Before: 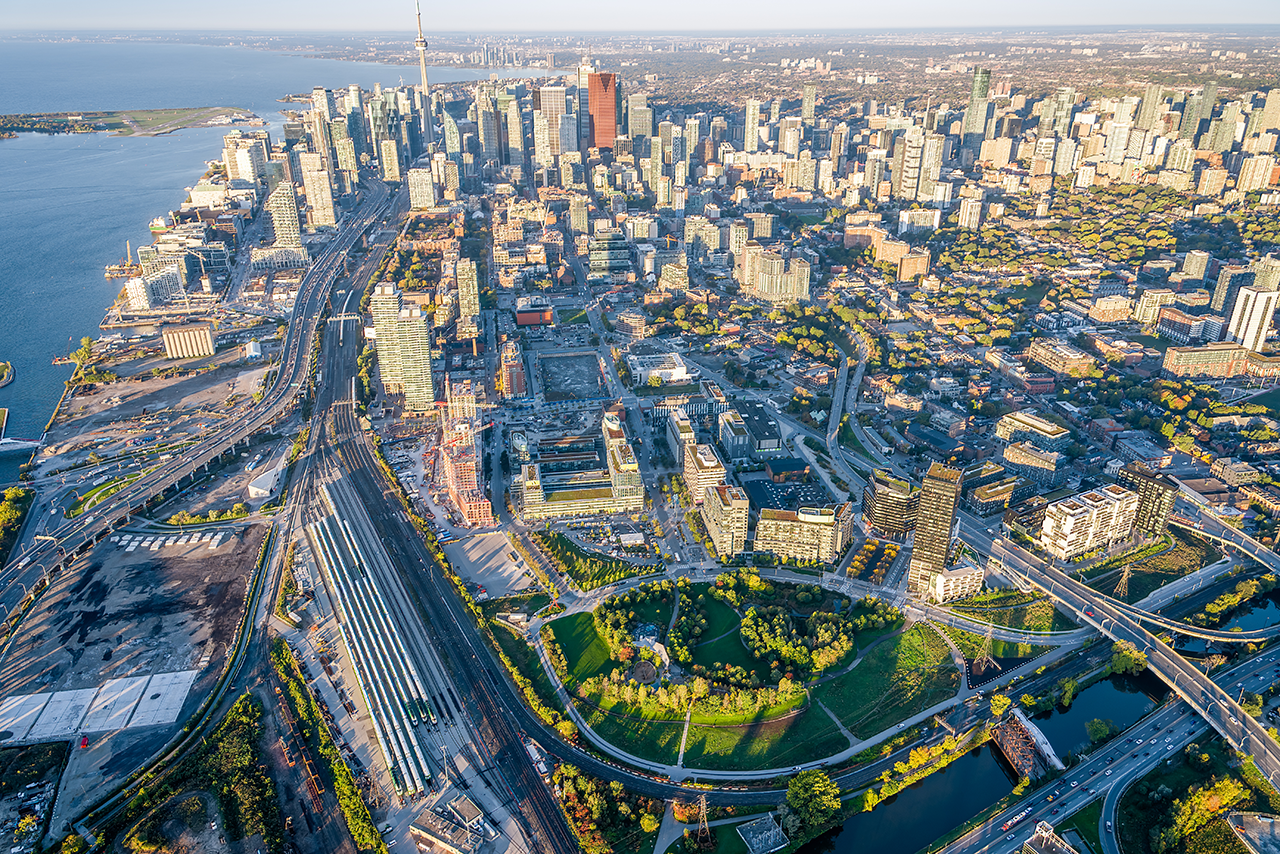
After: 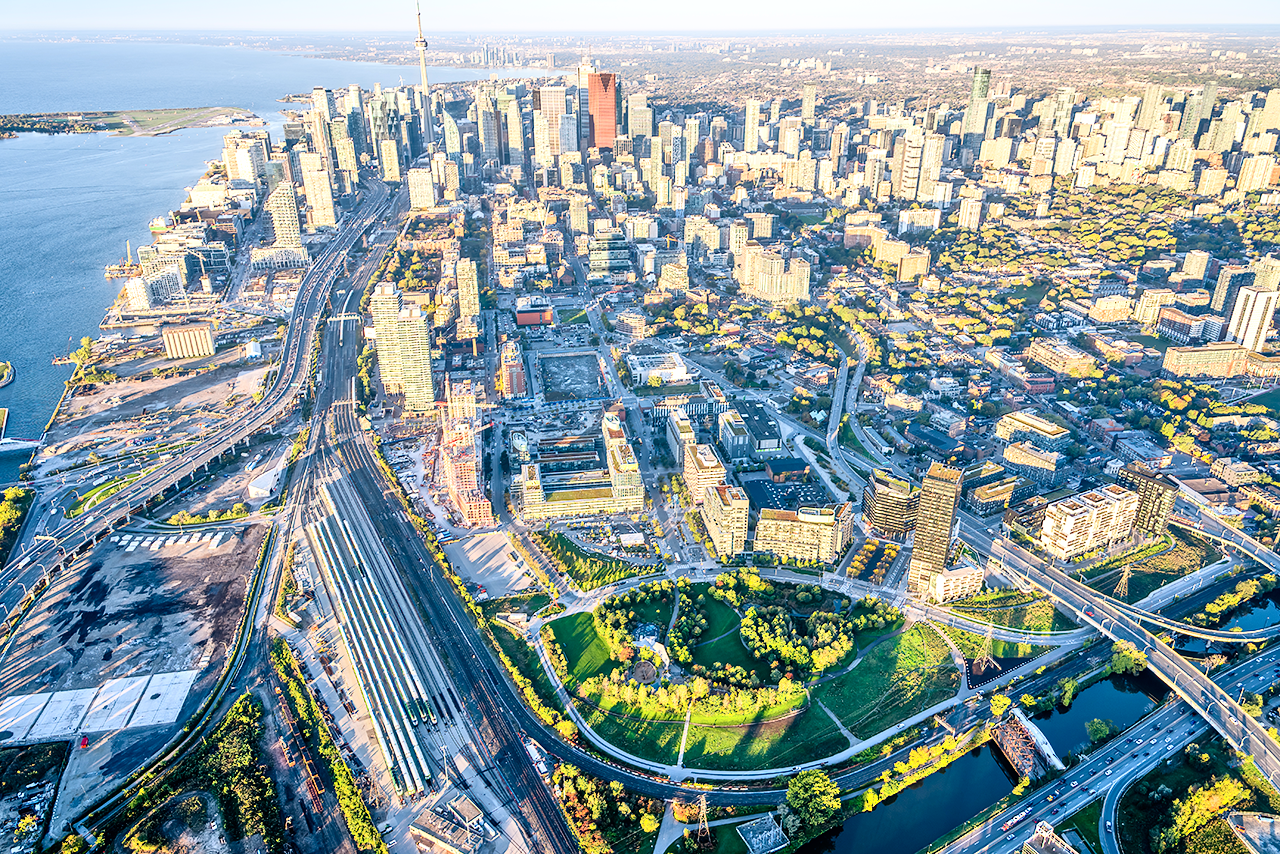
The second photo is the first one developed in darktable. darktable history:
exposure: exposure 0.2 EV, compensate highlight preservation false
contrast brightness saturation: contrast 0.28
tone equalizer: -7 EV 0.15 EV, -6 EV 0.6 EV, -5 EV 1.15 EV, -4 EV 1.33 EV, -3 EV 1.15 EV, -2 EV 0.6 EV, -1 EV 0.15 EV, mask exposure compensation -0.5 EV
